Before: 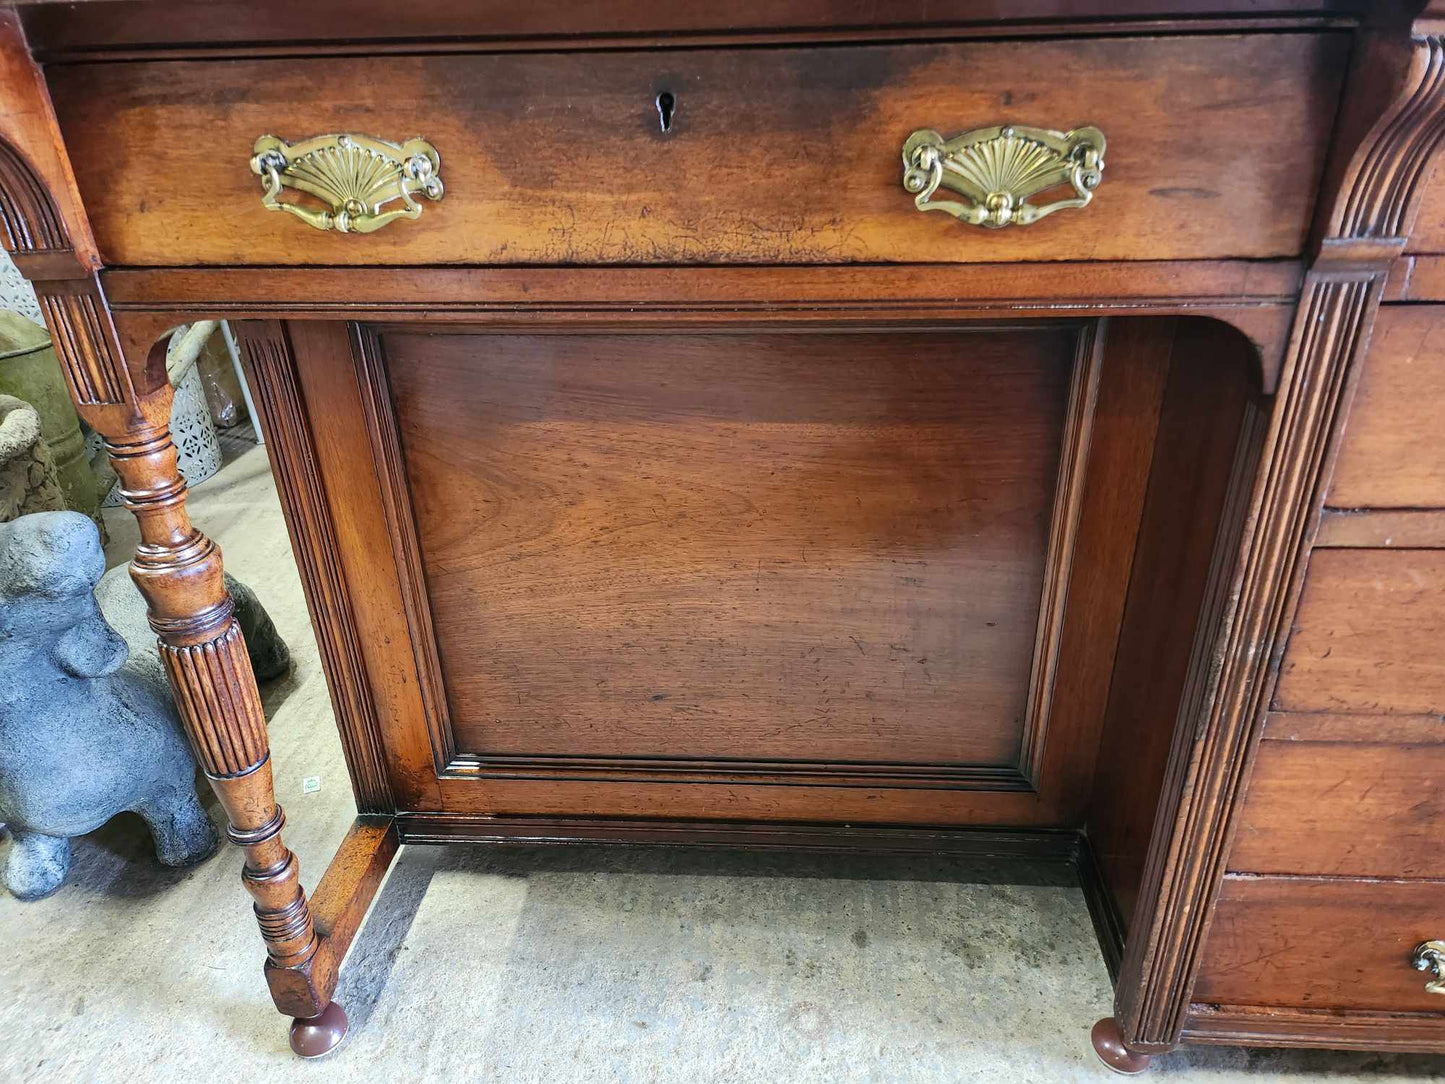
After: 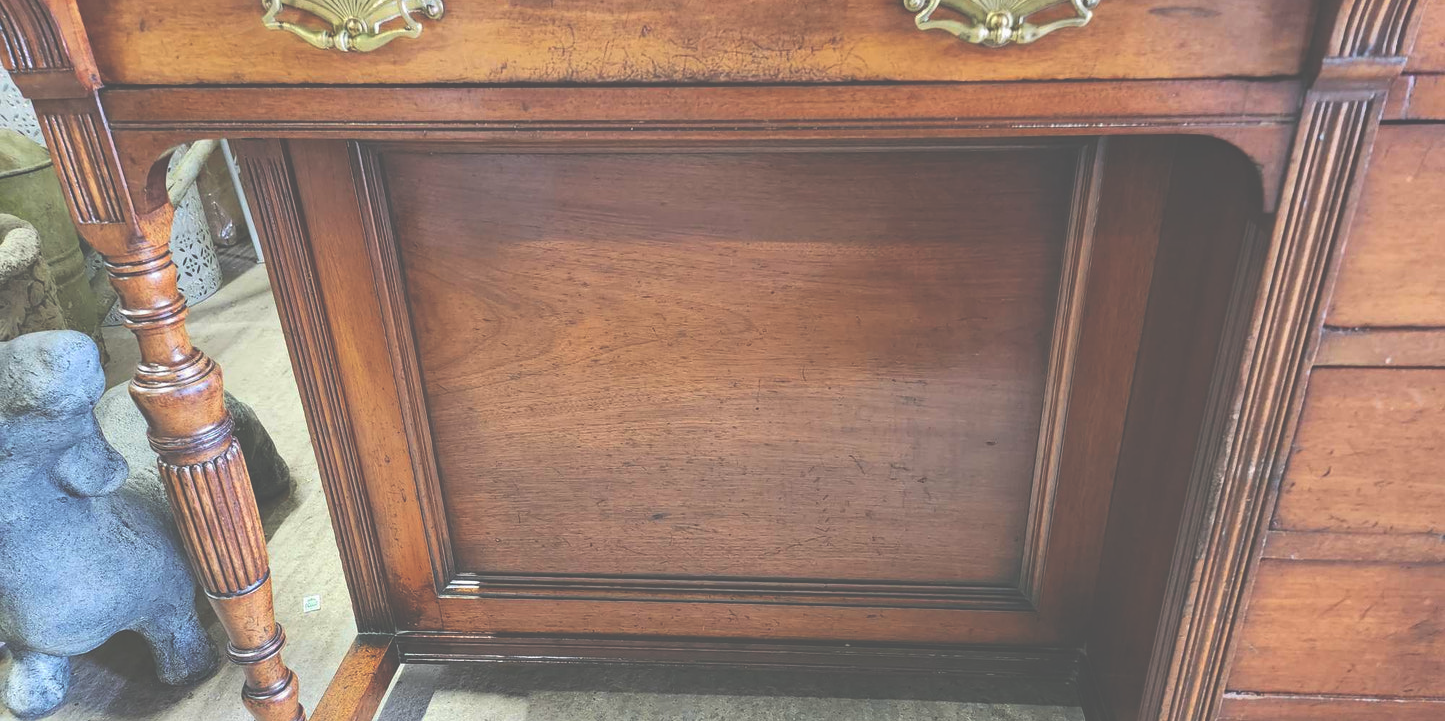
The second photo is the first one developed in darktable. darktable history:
exposure: black level correction -0.062, exposure -0.05 EV, compensate highlight preservation false
crop: top 16.727%, bottom 16.727%
contrast brightness saturation: contrast 0.05, brightness 0.06, saturation 0.01
haze removal: adaptive false
